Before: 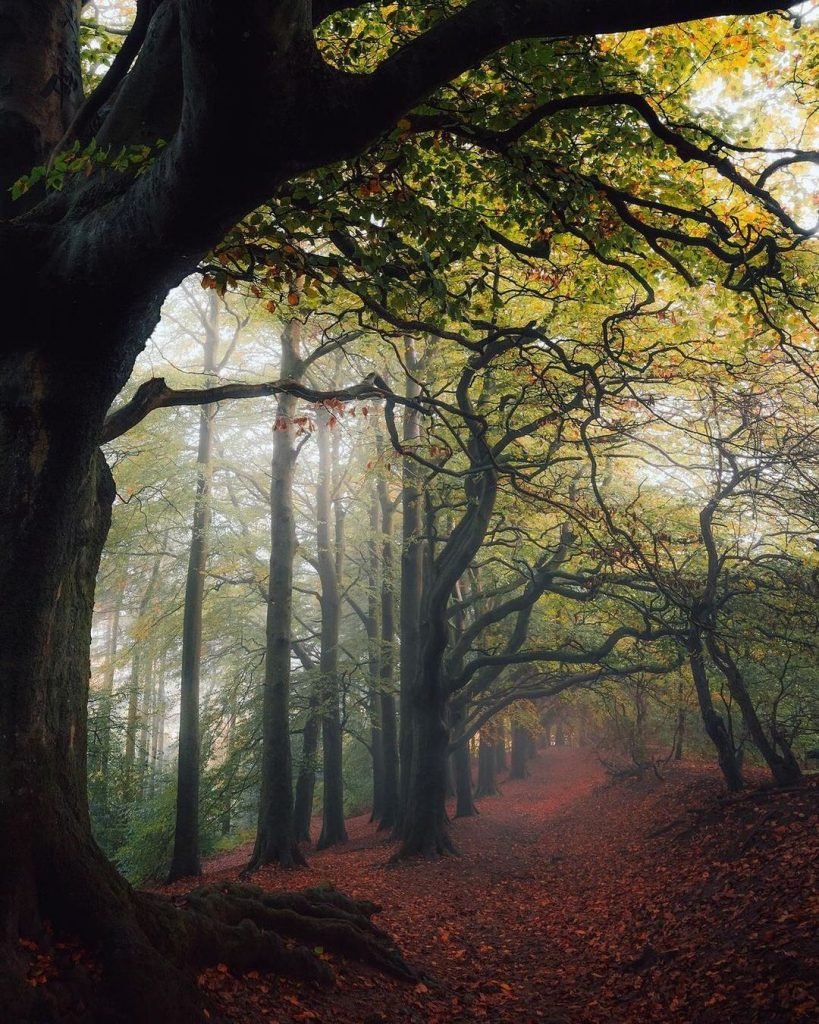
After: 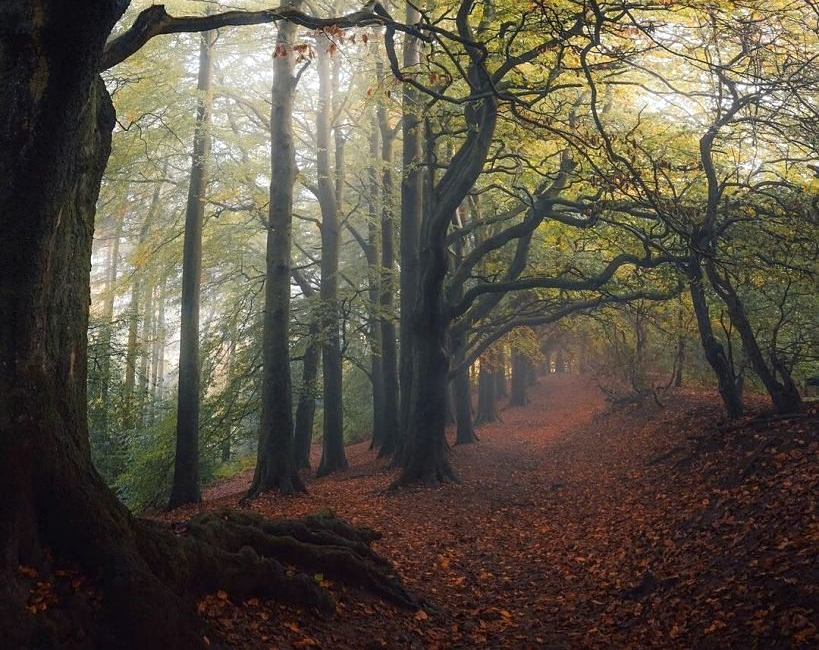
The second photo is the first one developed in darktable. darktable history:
color contrast: green-magenta contrast 0.8, blue-yellow contrast 1.1, unbound 0
sharpen: amount 0.2
exposure: exposure 0.2 EV, compensate highlight preservation false
crop and rotate: top 36.435%
